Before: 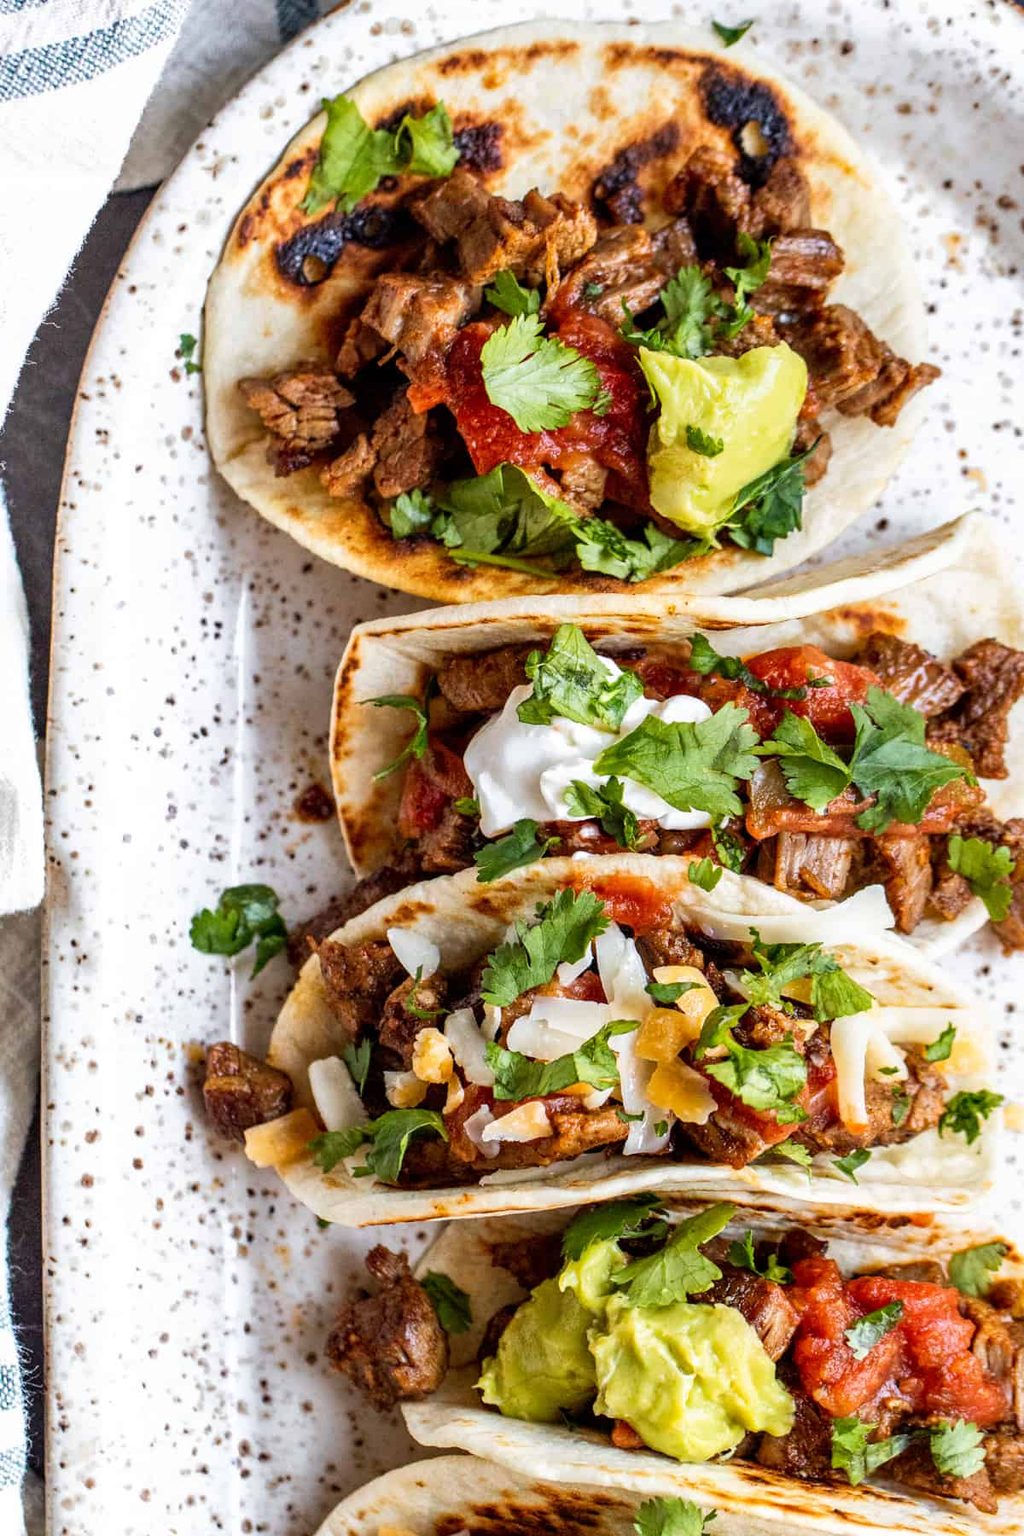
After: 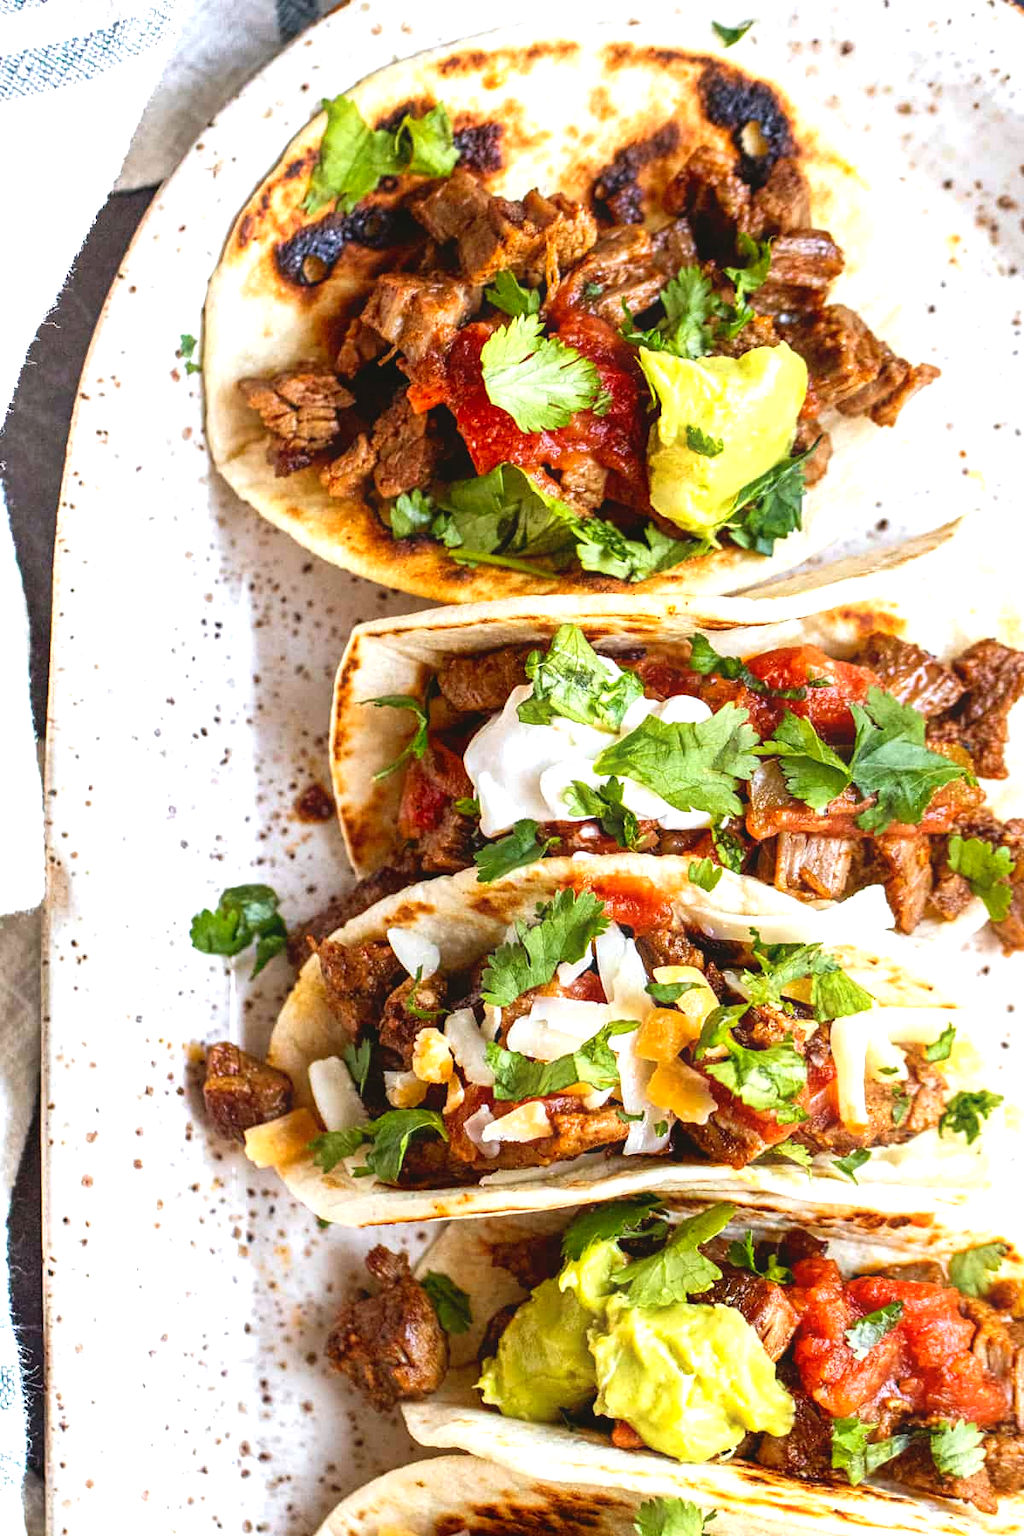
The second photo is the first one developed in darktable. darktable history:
contrast equalizer: y [[0.439, 0.44, 0.442, 0.457, 0.493, 0.498], [0.5 ×6], [0.5 ×6], [0 ×6], [0 ×6]]
contrast brightness saturation: contrast 0.03, brightness -0.04
exposure: black level correction 0, exposure 0.7 EV, compensate exposure bias true, compensate highlight preservation false
color balance: mode lift, gamma, gain (sRGB), lift [1, 0.99, 1.01, 0.992], gamma [1, 1.037, 0.974, 0.963]
